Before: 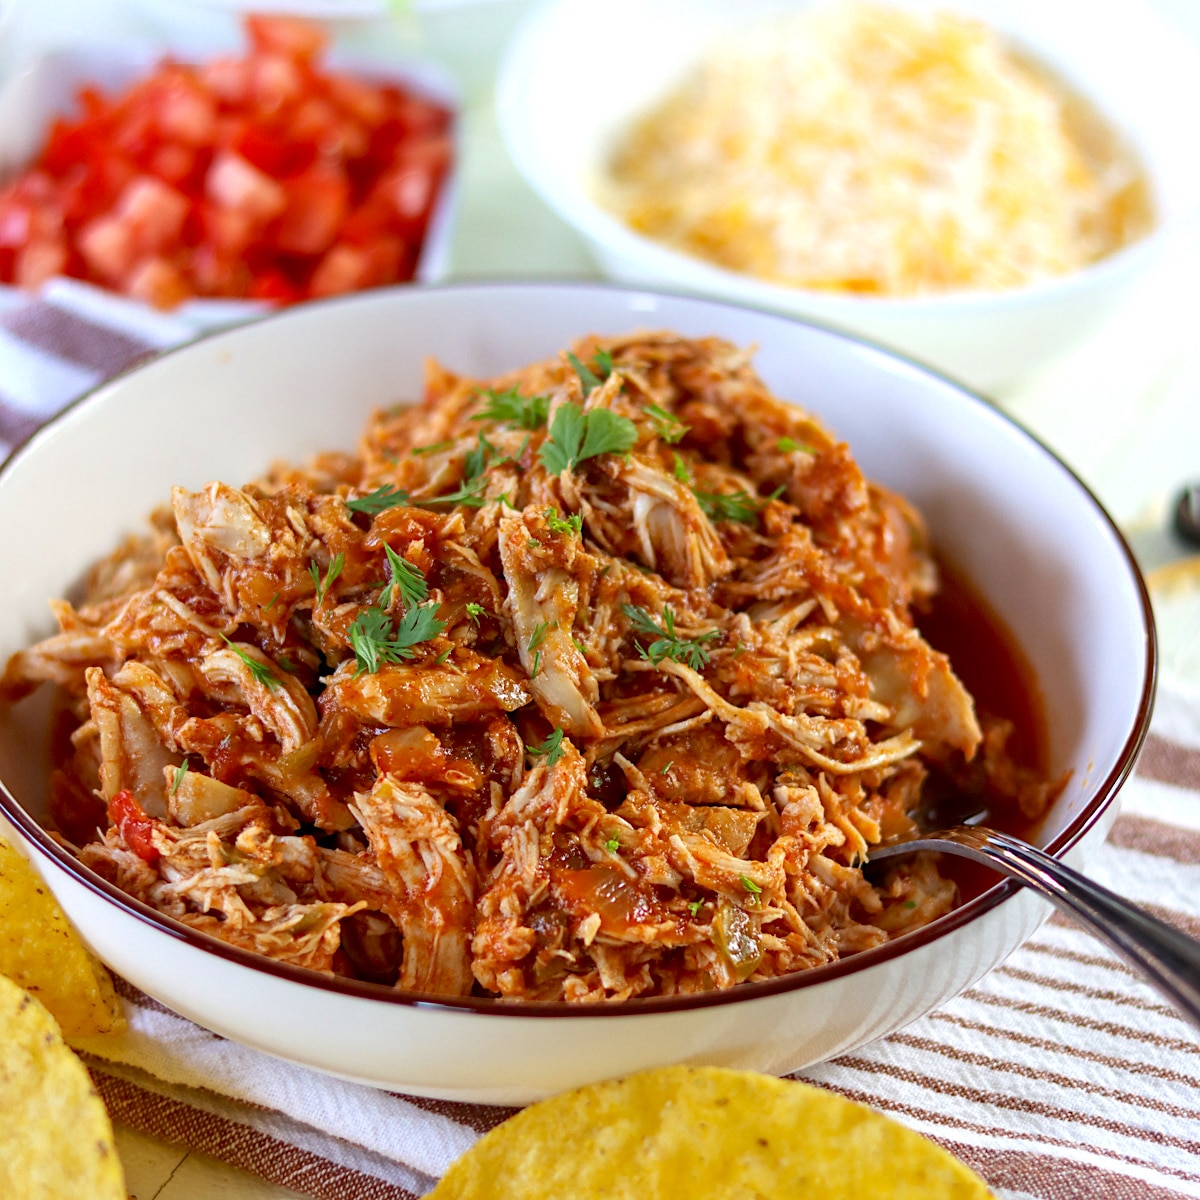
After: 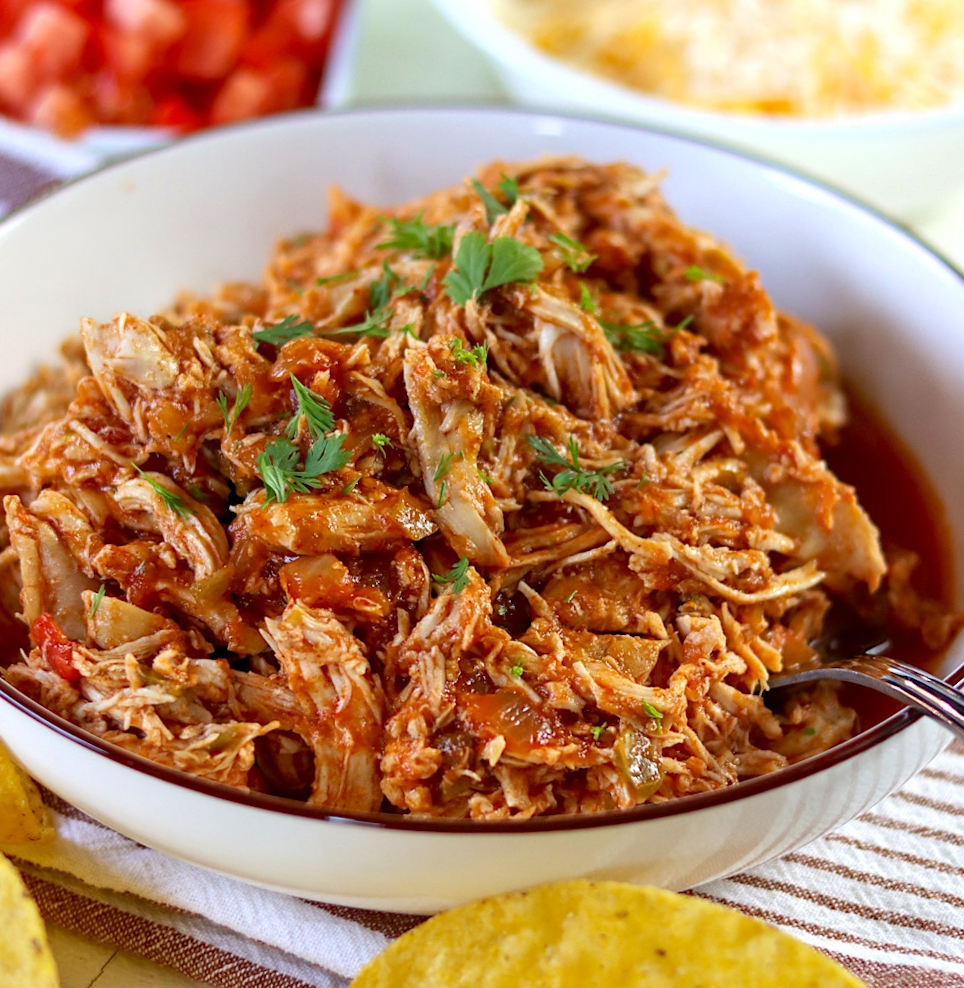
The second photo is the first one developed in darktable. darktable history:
crop and rotate: left 4.842%, top 15.51%, right 10.668%
rotate and perspective: rotation 0.074°, lens shift (vertical) 0.096, lens shift (horizontal) -0.041, crop left 0.043, crop right 0.952, crop top 0.024, crop bottom 0.979
